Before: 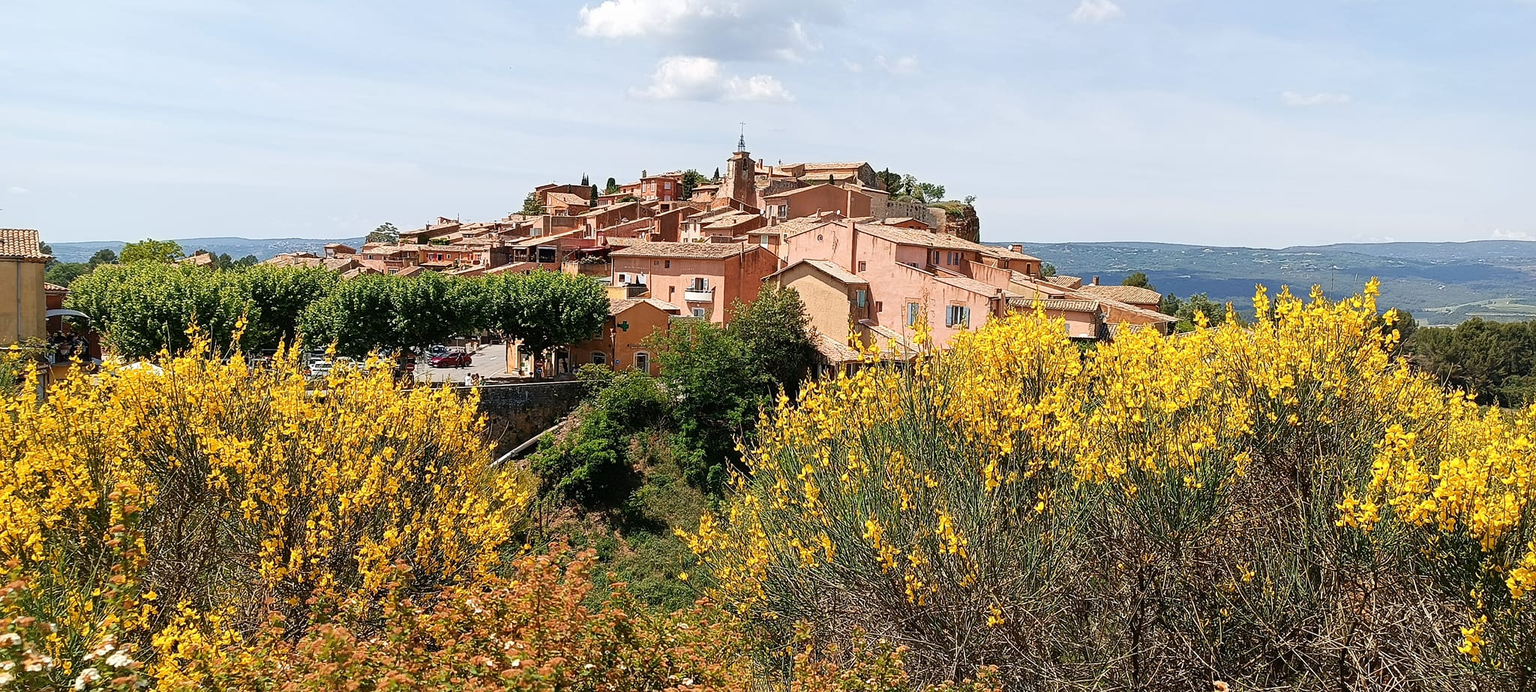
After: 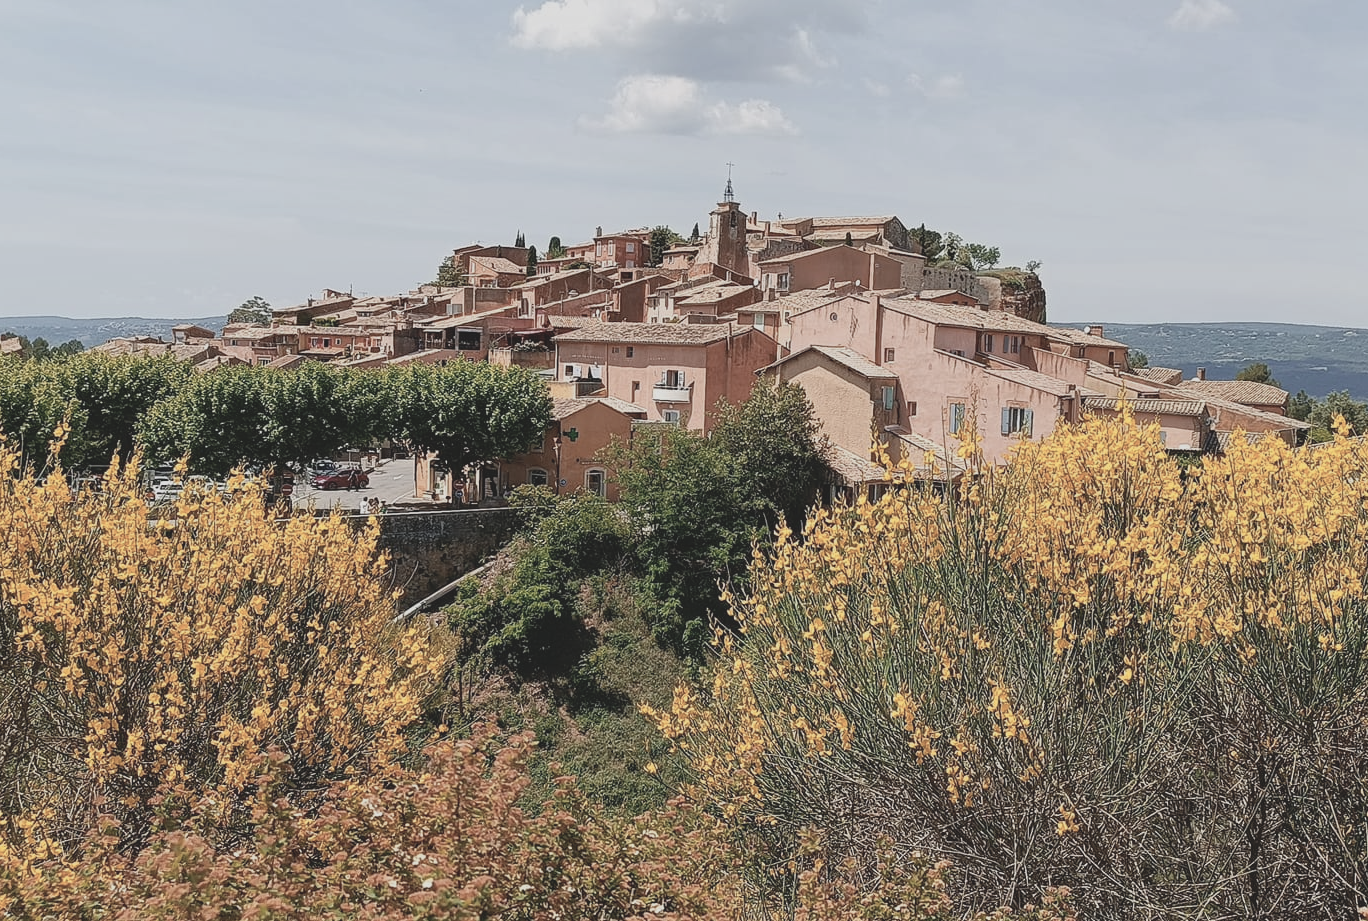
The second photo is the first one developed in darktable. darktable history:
crop and rotate: left 12.721%, right 20.446%
color zones: curves: ch1 [(0, 0.469) (0.072, 0.457) (0.243, 0.494) (0.429, 0.5) (0.571, 0.5) (0.714, 0.5) (0.857, 0.5) (1, 0.469)]; ch2 [(0, 0.499) (0.143, 0.467) (0.242, 0.436) (0.429, 0.493) (0.571, 0.5) (0.714, 0.5) (0.857, 0.5) (1, 0.499)]
local contrast: highlights 101%, shadows 101%, detail 119%, midtone range 0.2
contrast brightness saturation: contrast -0.261, saturation -0.449
